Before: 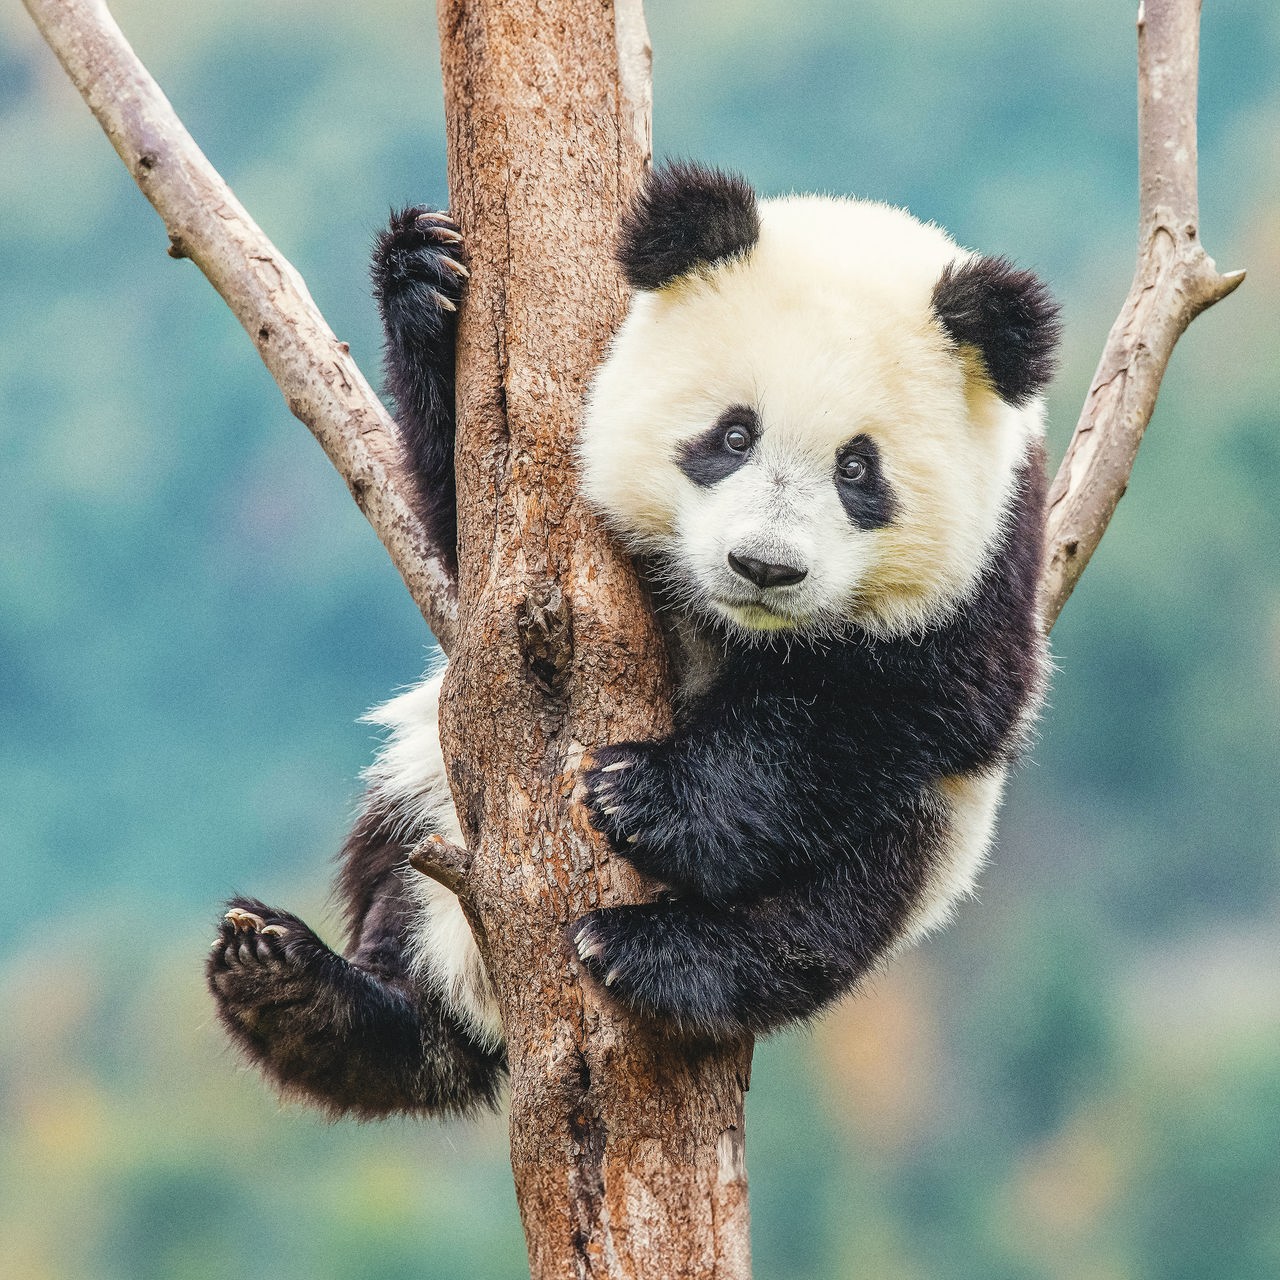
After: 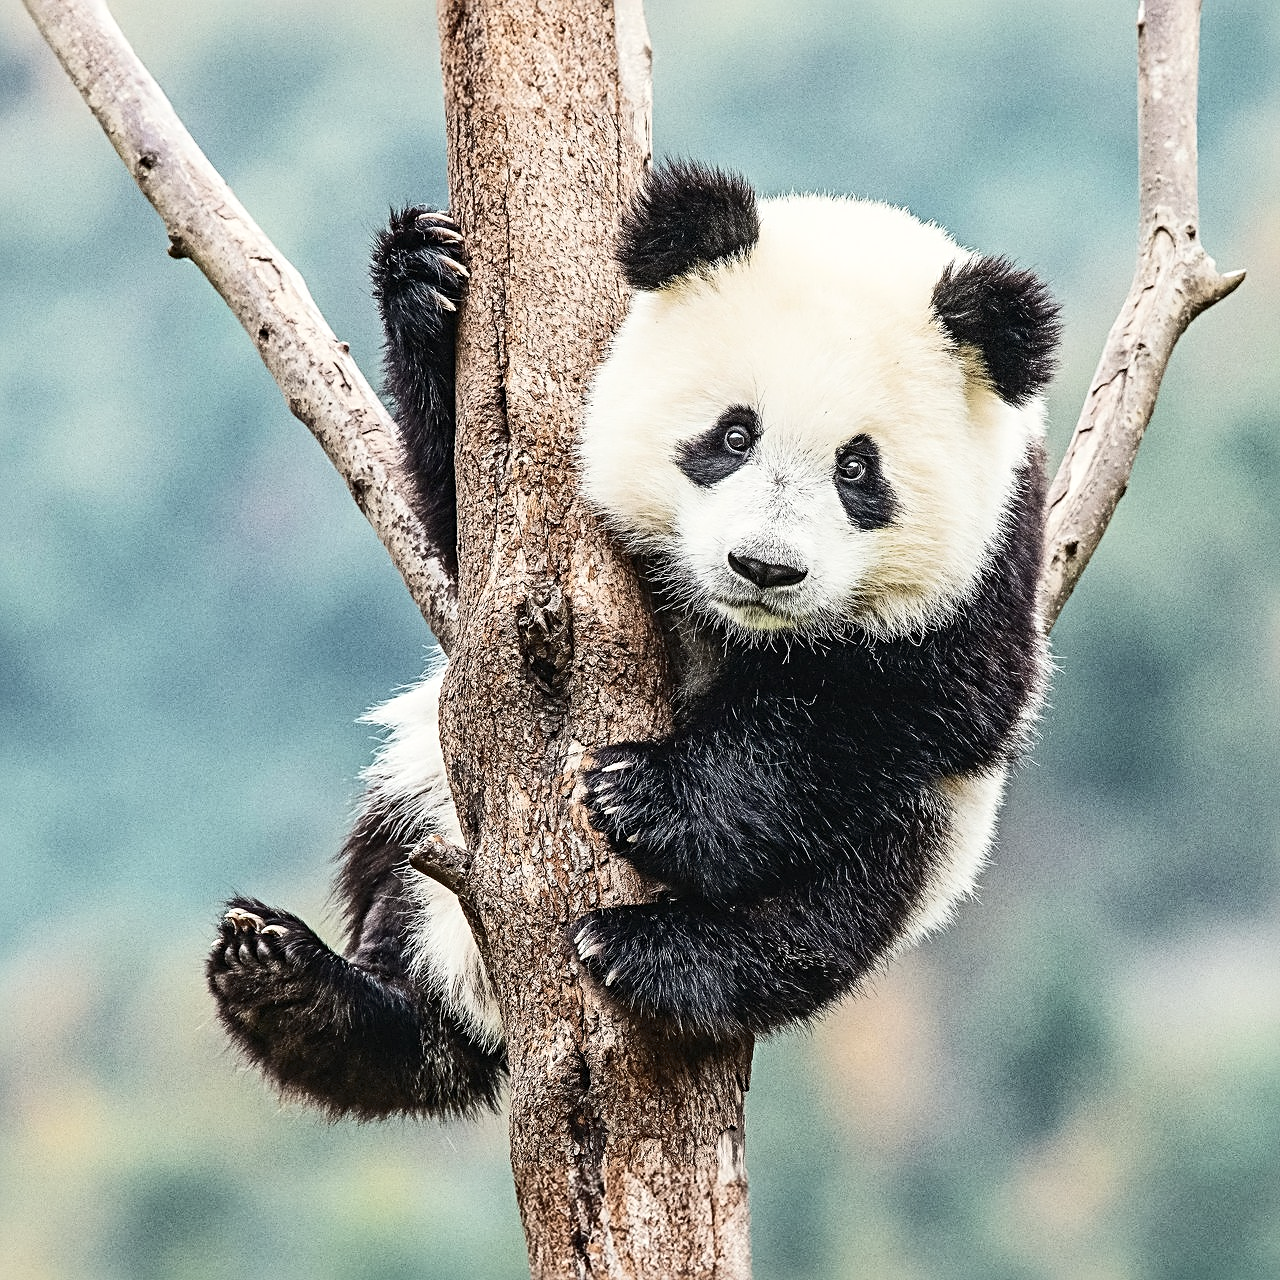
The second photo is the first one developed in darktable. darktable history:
base curve: curves: ch0 [(0, 0) (0.283, 0.295) (1, 1)], preserve colors none
contrast equalizer: y [[0.518, 0.517, 0.501, 0.5, 0.5, 0.5], [0.5 ×6], [0.5 ×6], [0 ×6], [0 ×6]]
contrast brightness saturation: contrast 0.25, saturation -0.31
sharpen: radius 4
